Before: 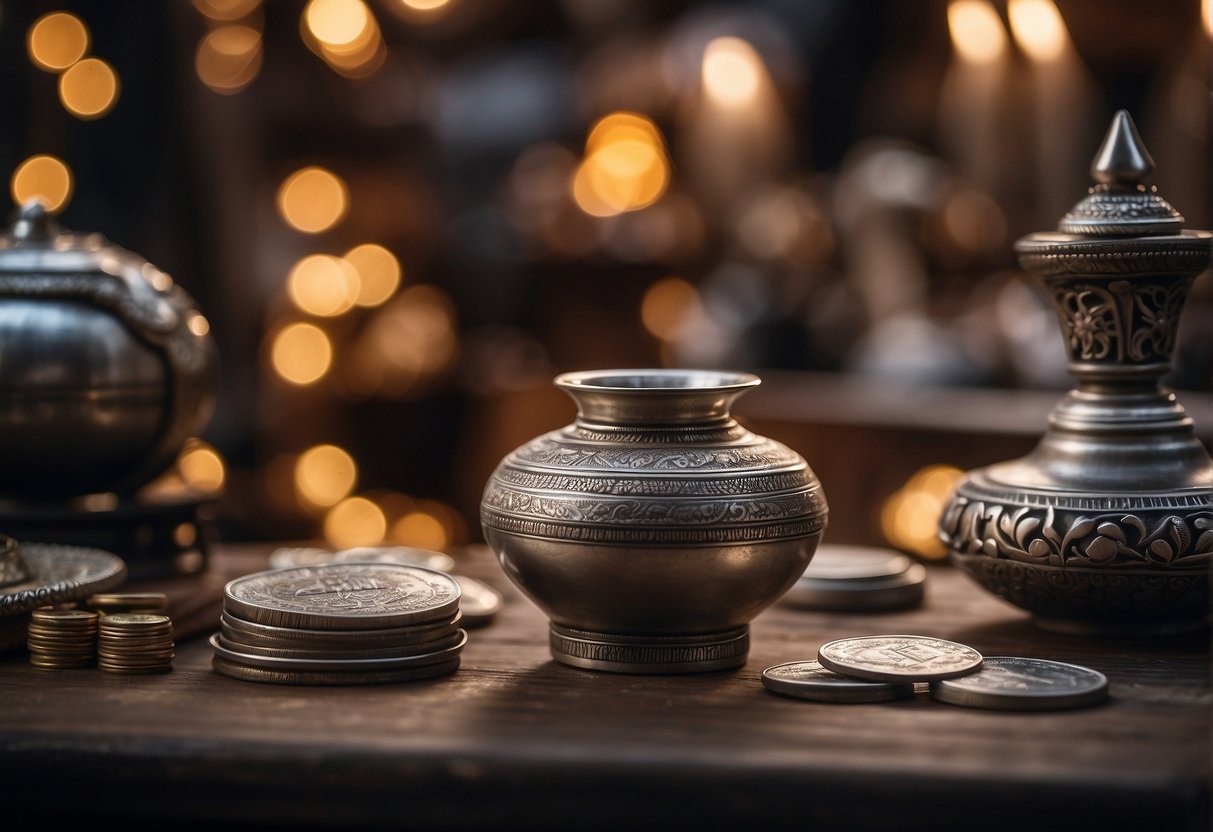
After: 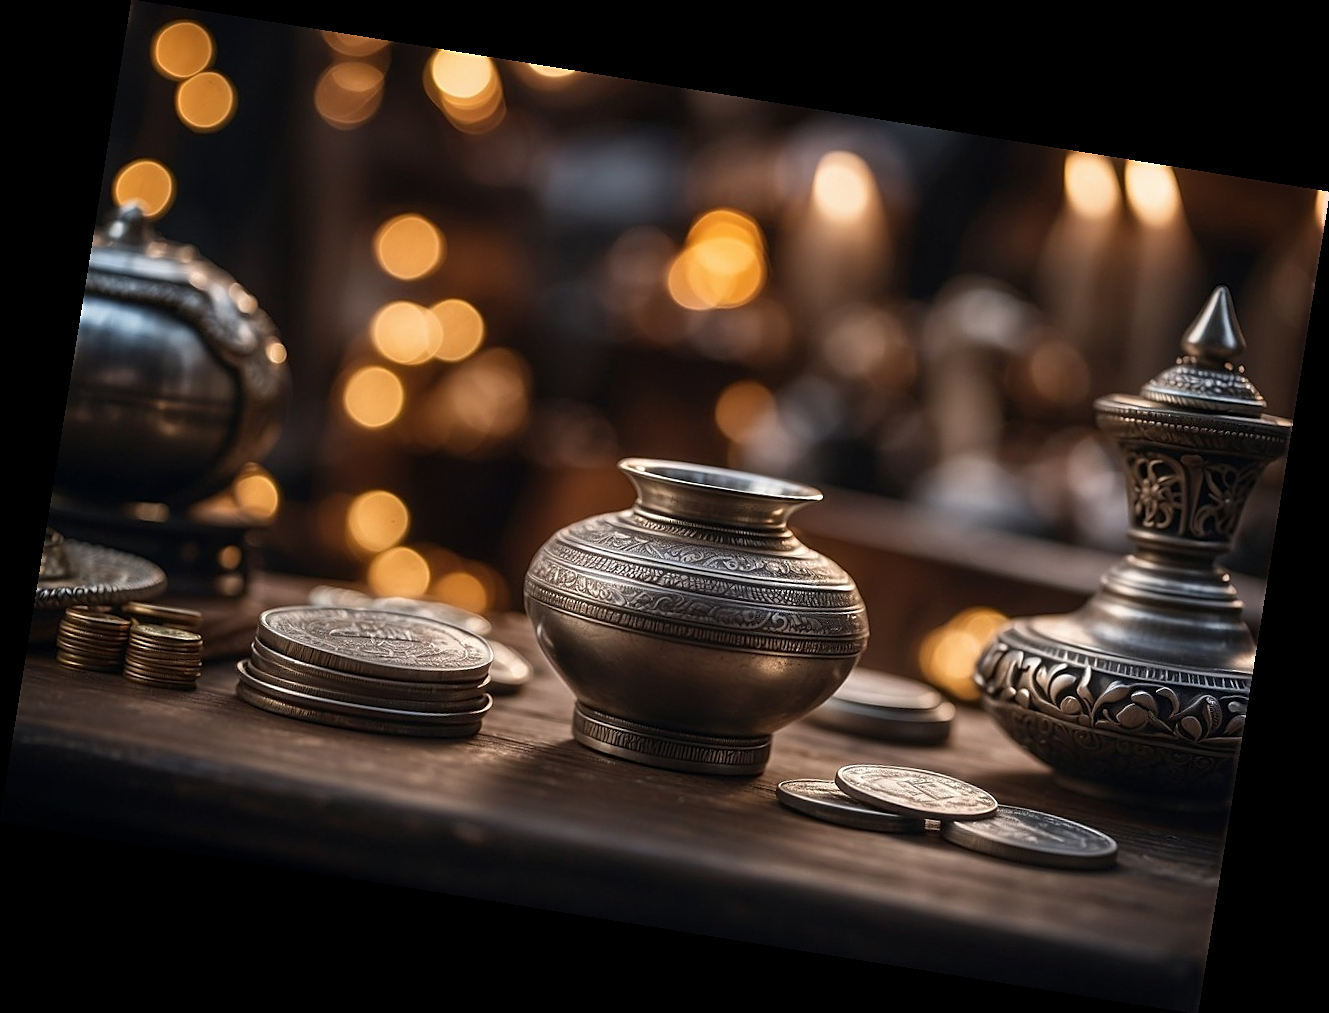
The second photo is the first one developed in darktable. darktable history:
rotate and perspective: rotation 9.12°, automatic cropping off
sharpen: on, module defaults
